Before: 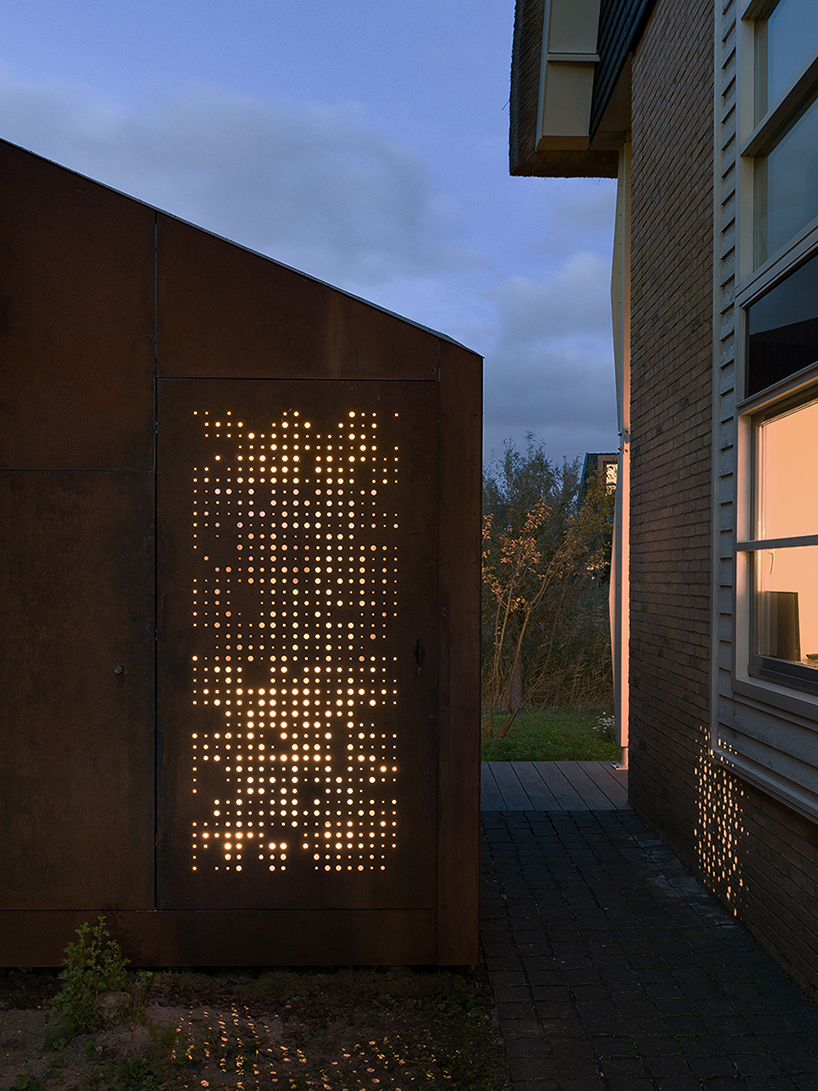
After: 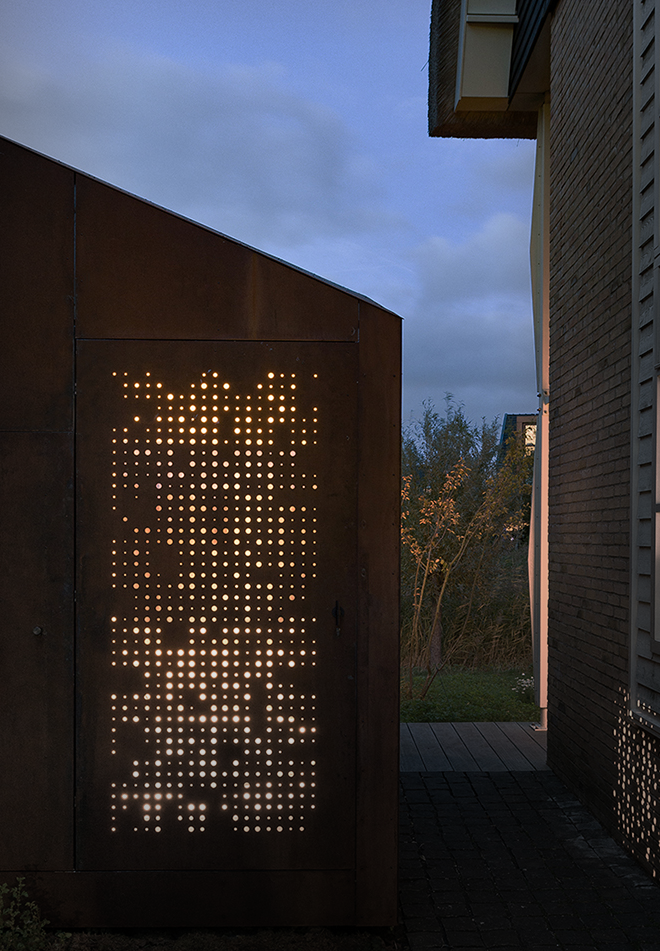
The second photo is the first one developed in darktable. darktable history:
crop: left 9.97%, top 3.654%, right 9.303%, bottom 9.095%
vignetting: fall-off start 54.03%, center (-0.051, -0.359), automatic ratio true, width/height ratio 1.314, shape 0.229
